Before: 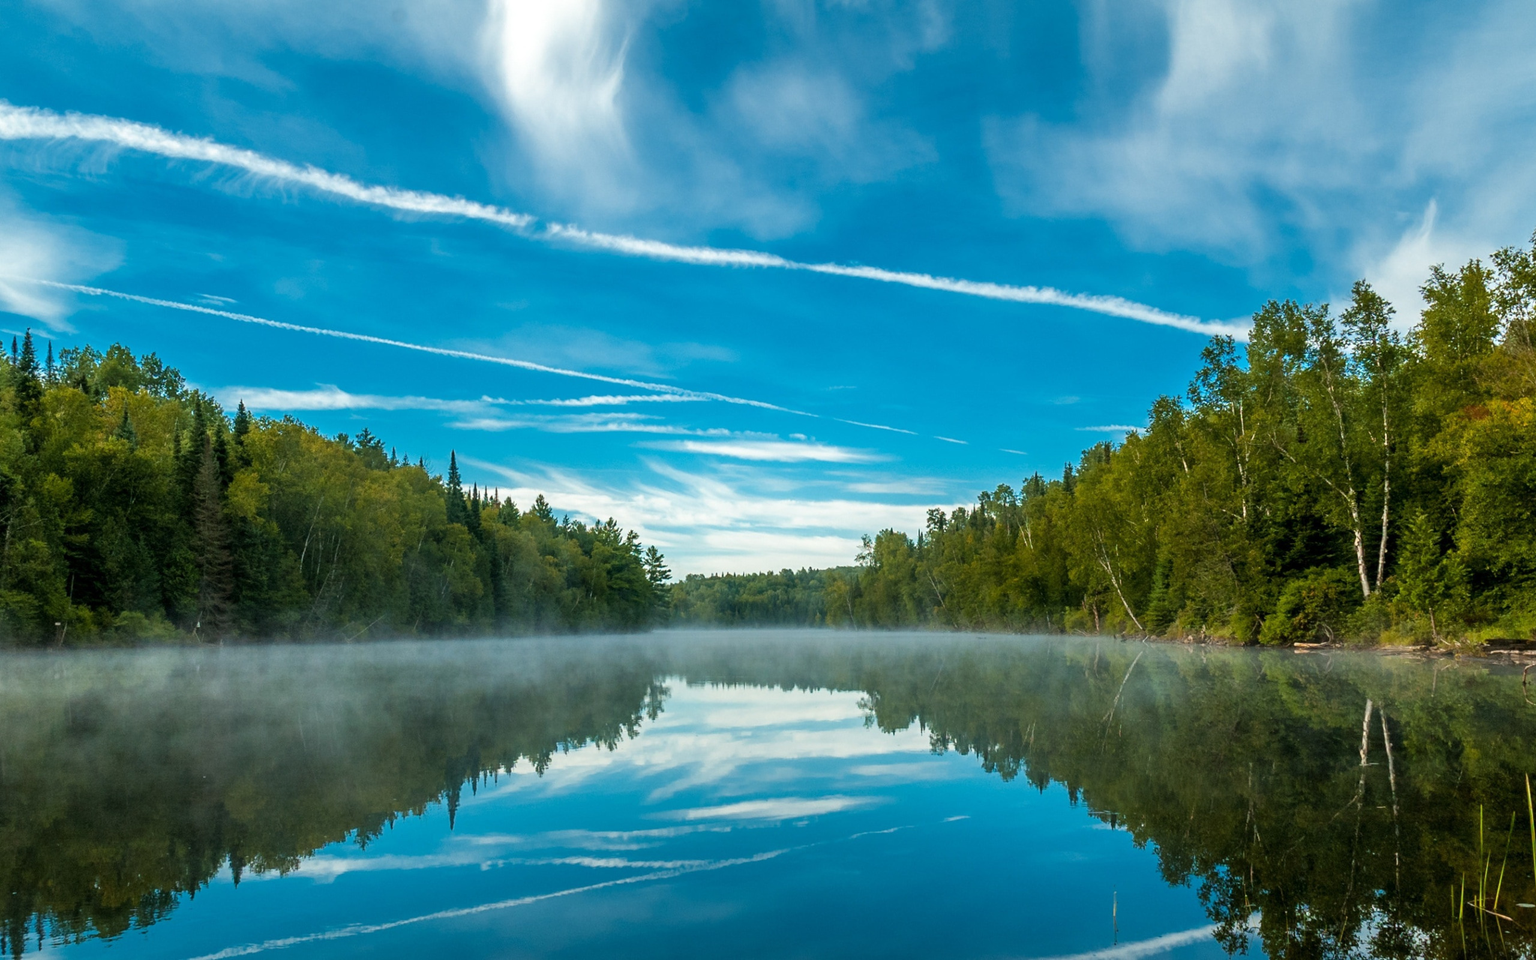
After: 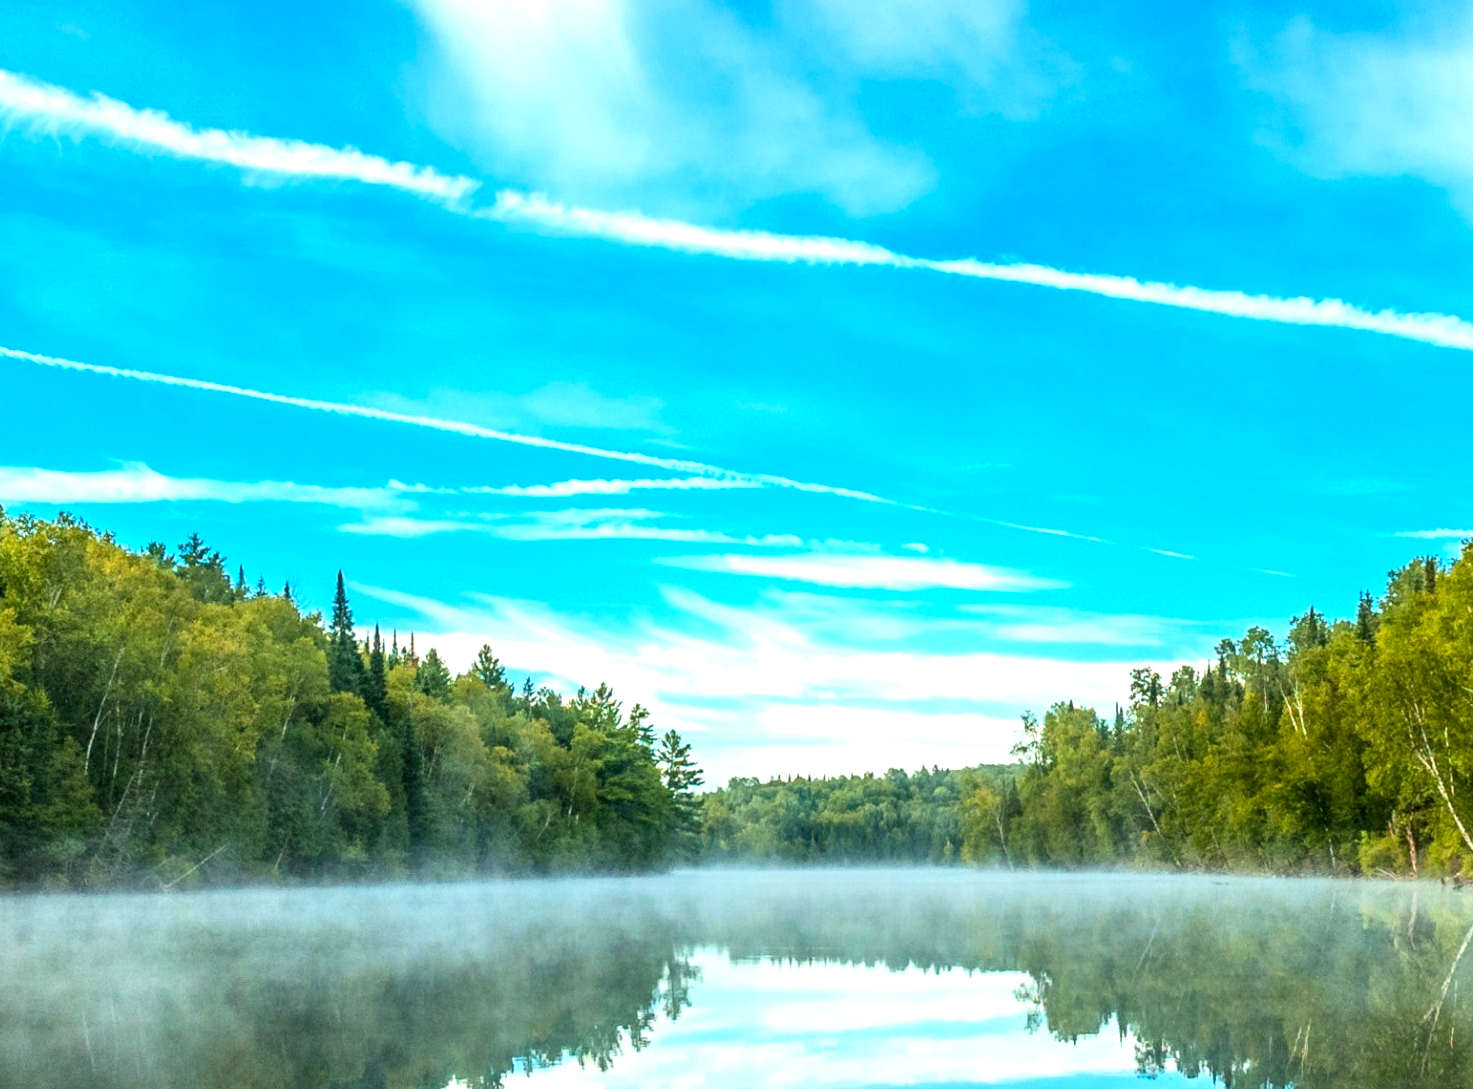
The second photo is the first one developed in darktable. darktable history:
local contrast: on, module defaults
crop: left 16.232%, top 11.303%, right 26.207%, bottom 20.577%
contrast brightness saturation: contrast 0.199, brightness 0.158, saturation 0.223
exposure: black level correction 0, exposure 0.702 EV, compensate exposure bias true, compensate highlight preservation false
